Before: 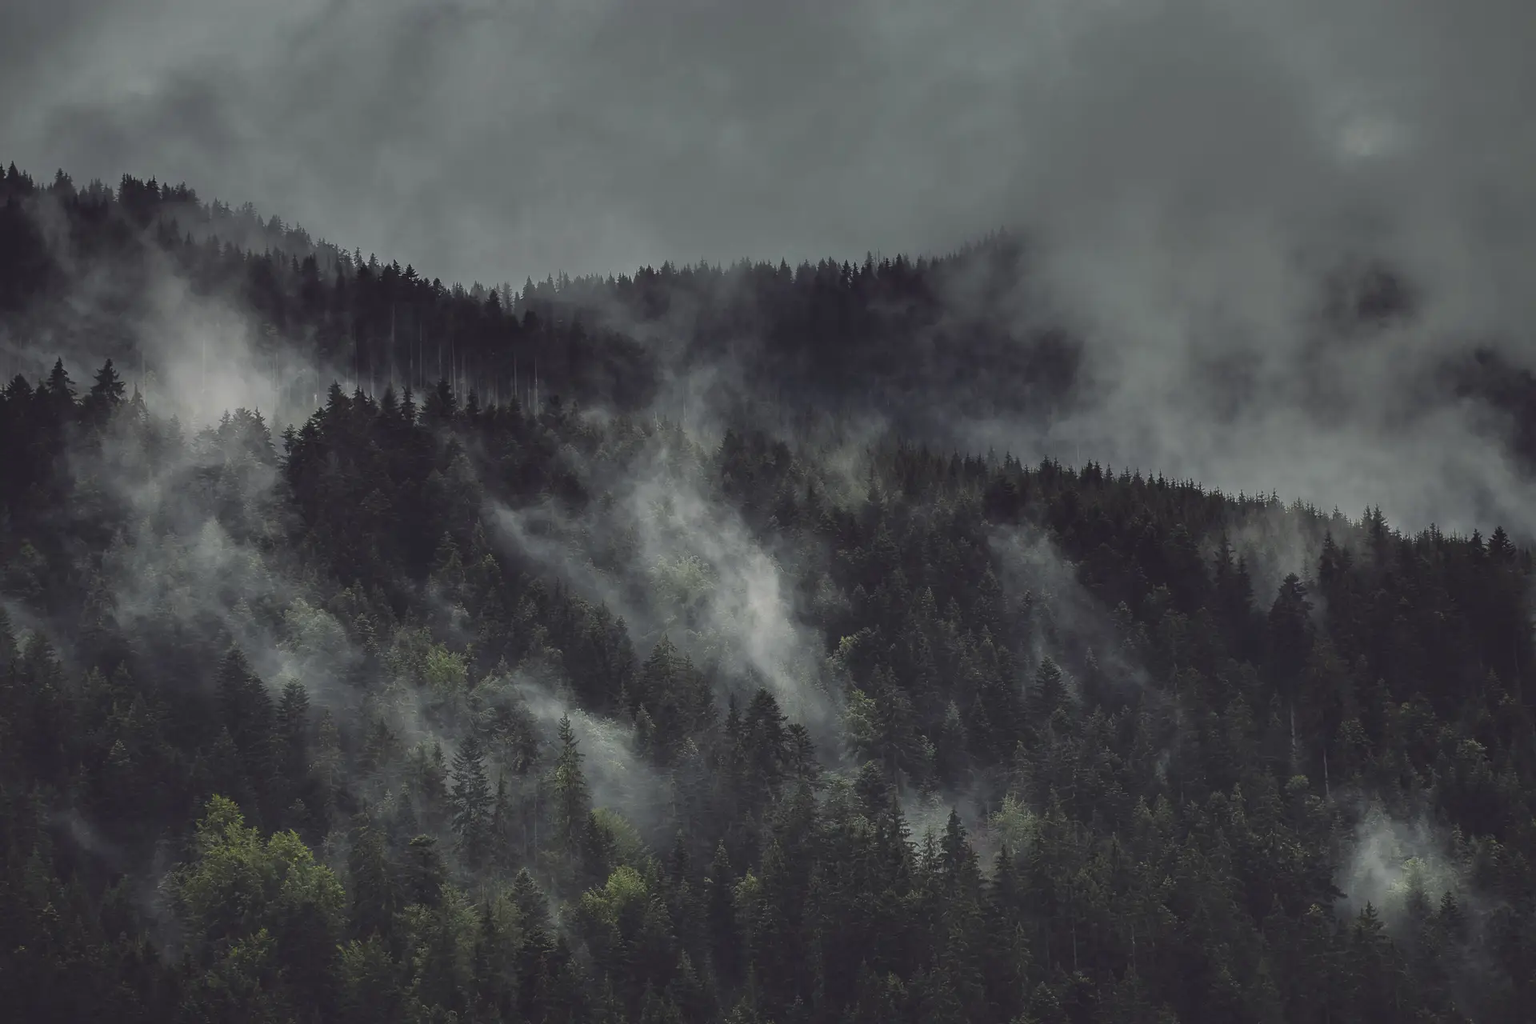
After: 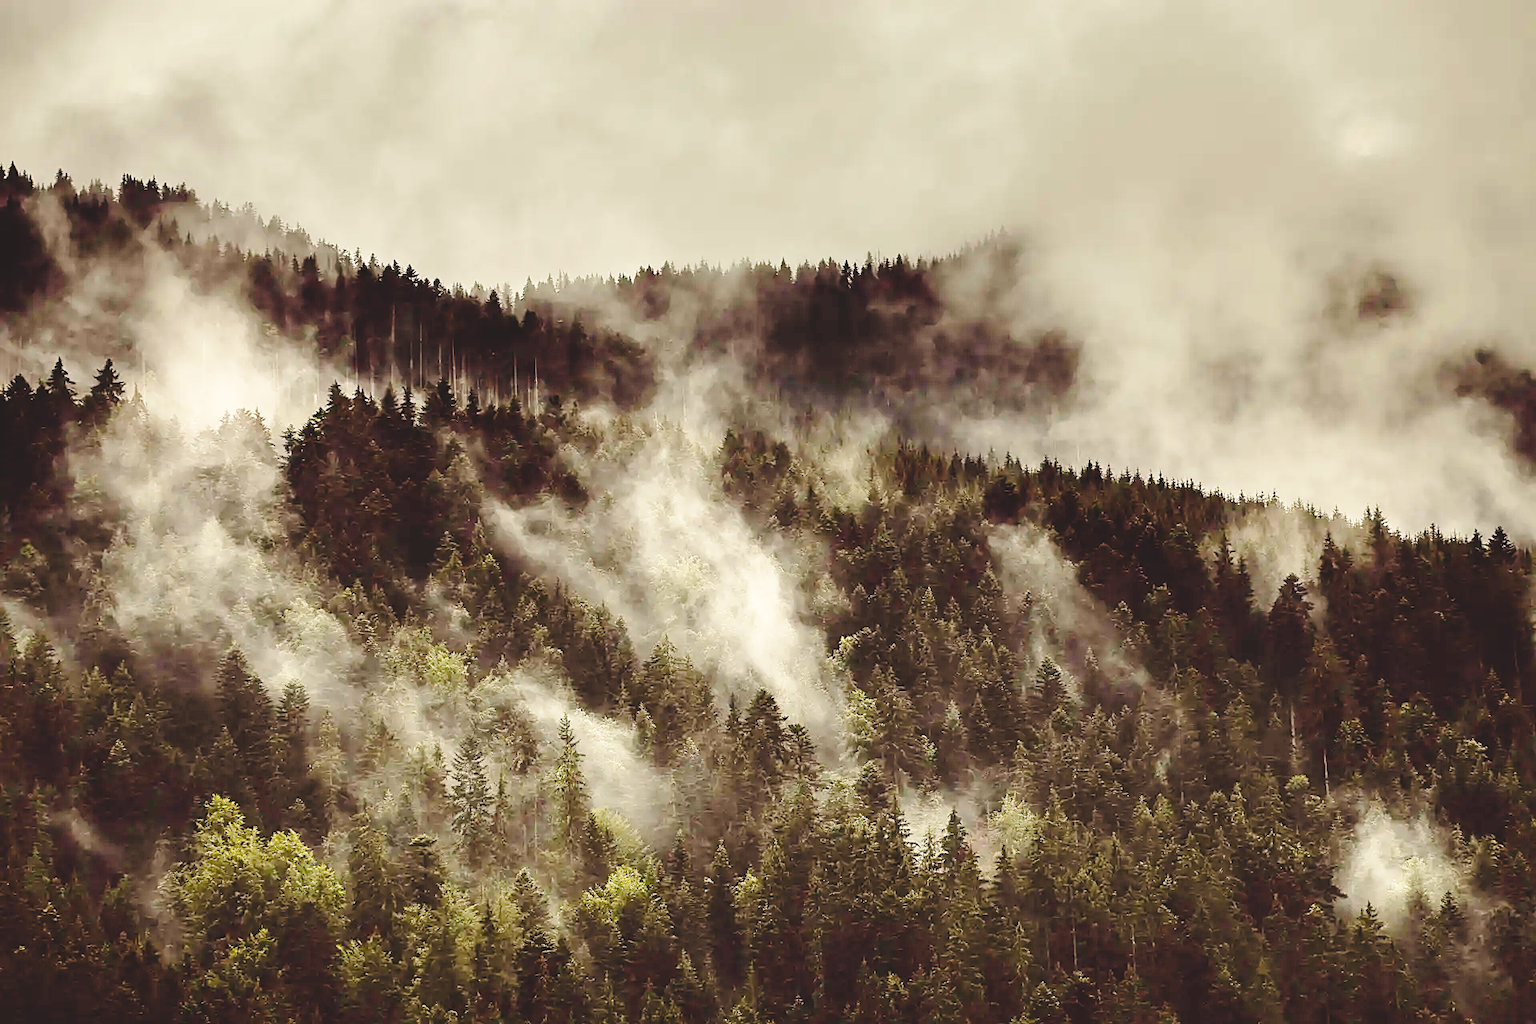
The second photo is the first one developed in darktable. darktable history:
tone curve: curves: ch0 [(0, 0) (0.003, 0.084) (0.011, 0.084) (0.025, 0.084) (0.044, 0.084) (0.069, 0.085) (0.1, 0.09) (0.136, 0.1) (0.177, 0.119) (0.224, 0.144) (0.277, 0.205) (0.335, 0.298) (0.399, 0.417) (0.468, 0.525) (0.543, 0.631) (0.623, 0.72) (0.709, 0.8) (0.801, 0.867) (0.898, 0.934) (1, 1)], preserve colors none
exposure: exposure 0.559 EV, compensate highlight preservation false
sharpen: on, module defaults
base curve: curves: ch0 [(0, 0) (0.026, 0.03) (0.109, 0.232) (0.351, 0.748) (0.669, 0.968) (1, 1)], preserve colors none
white balance: red 1.123, blue 0.83
